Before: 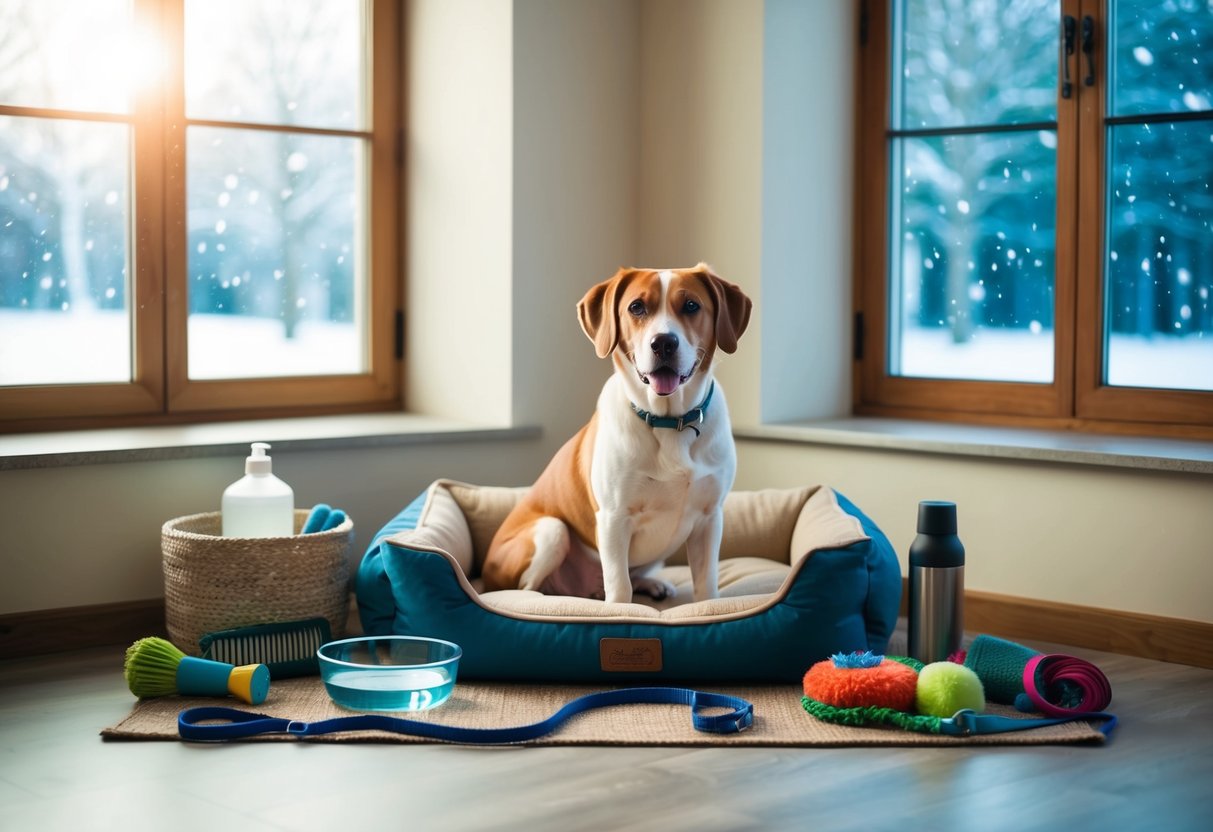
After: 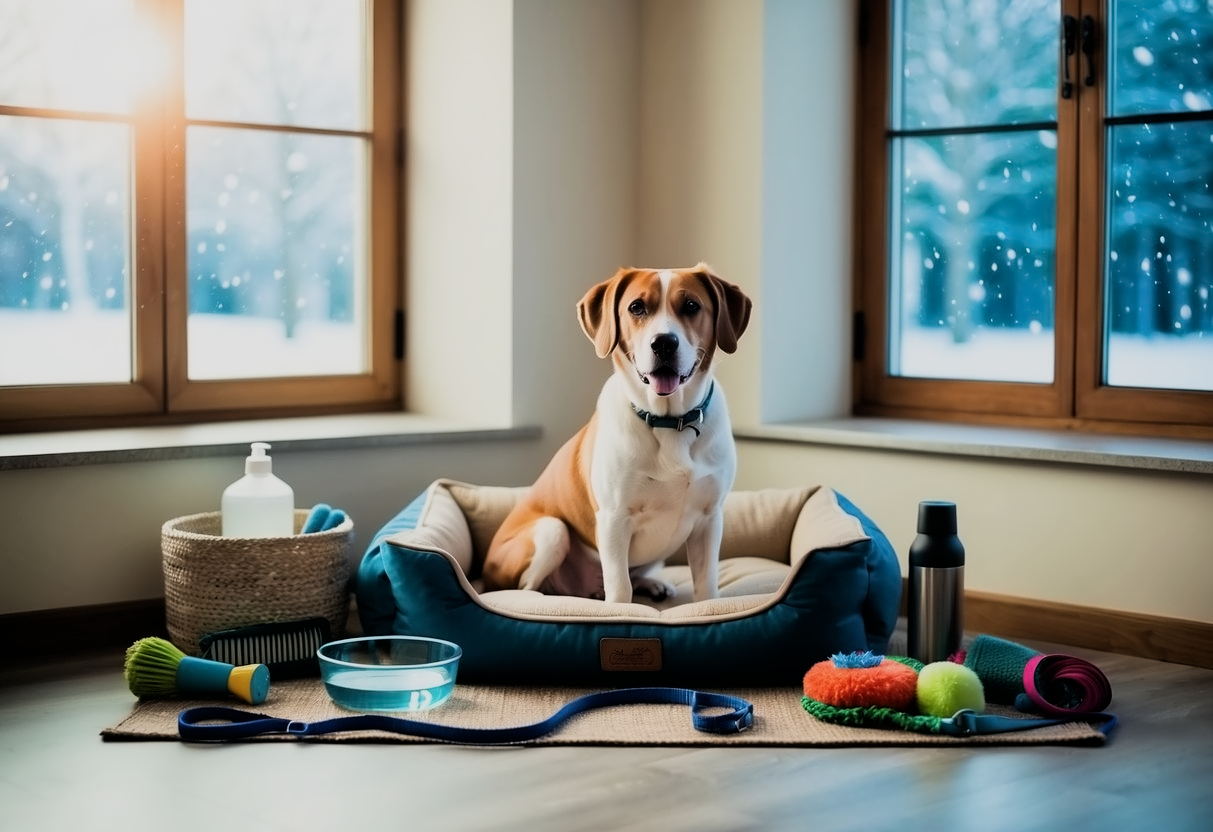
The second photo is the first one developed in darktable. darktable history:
filmic rgb: black relative exposure -7.65 EV, white relative exposure 4.56 EV, hardness 3.61, contrast 1.25
contrast equalizer: y [[0.5 ×4, 0.525, 0.667], [0.5 ×6], [0.5 ×6], [0 ×4, 0.042, 0], [0, 0, 0.004, 0.1, 0.191, 0.131]]
